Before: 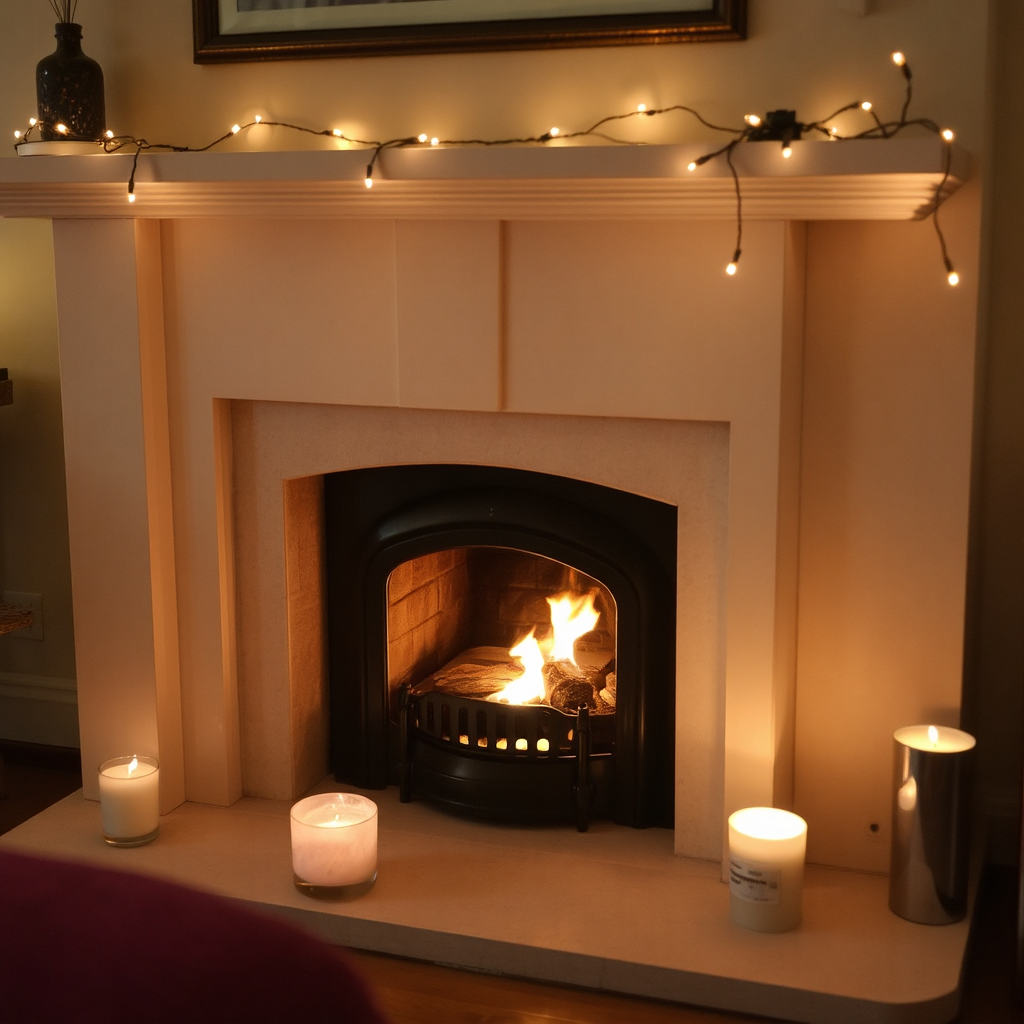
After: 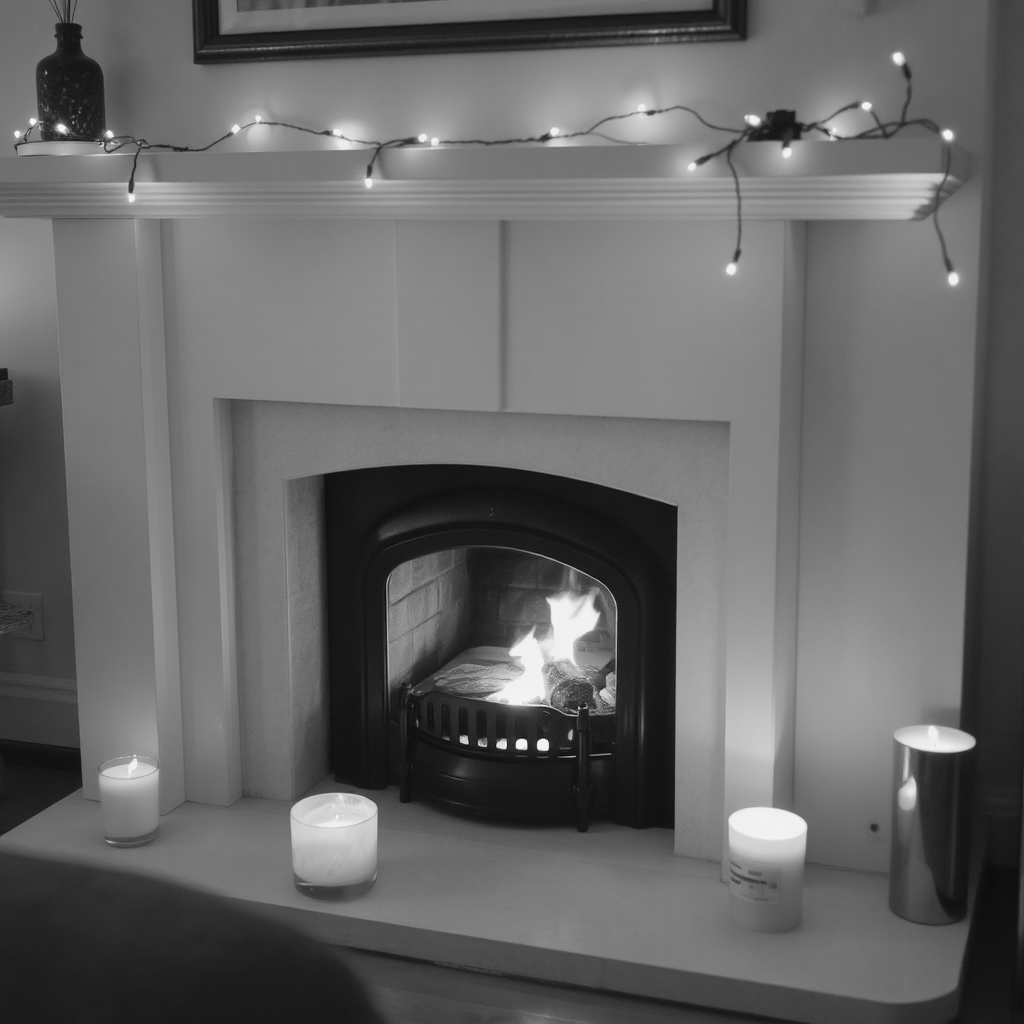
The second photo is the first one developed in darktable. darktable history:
monochrome: a 14.95, b -89.96
levels: levels [0, 0.43, 0.984]
